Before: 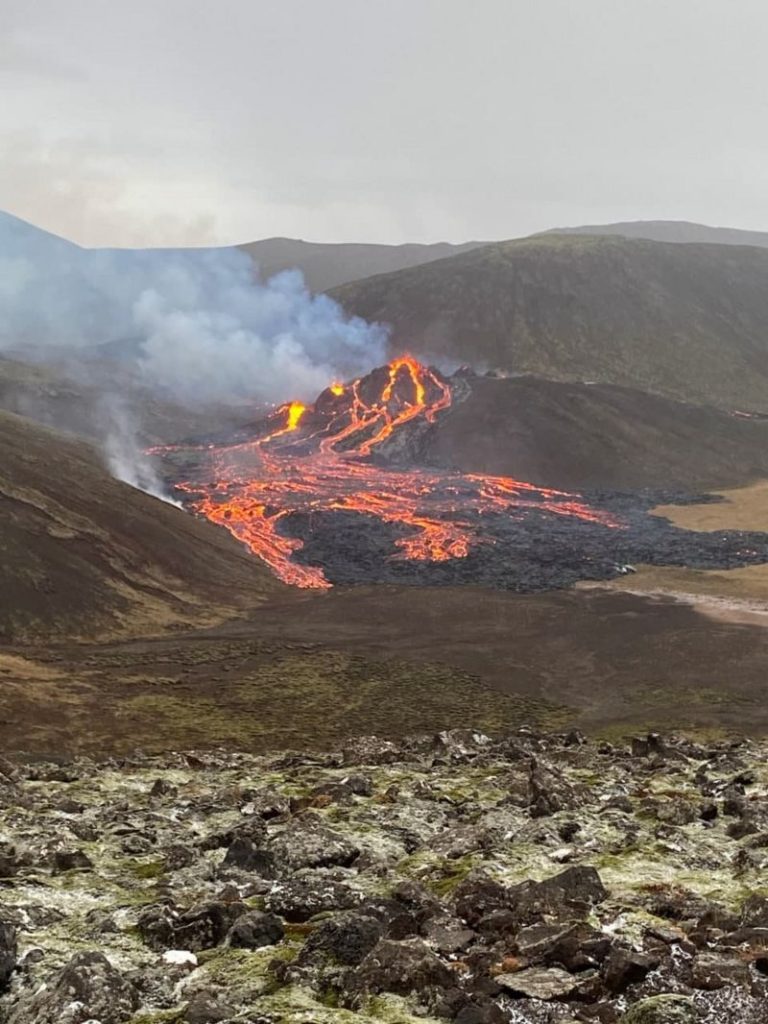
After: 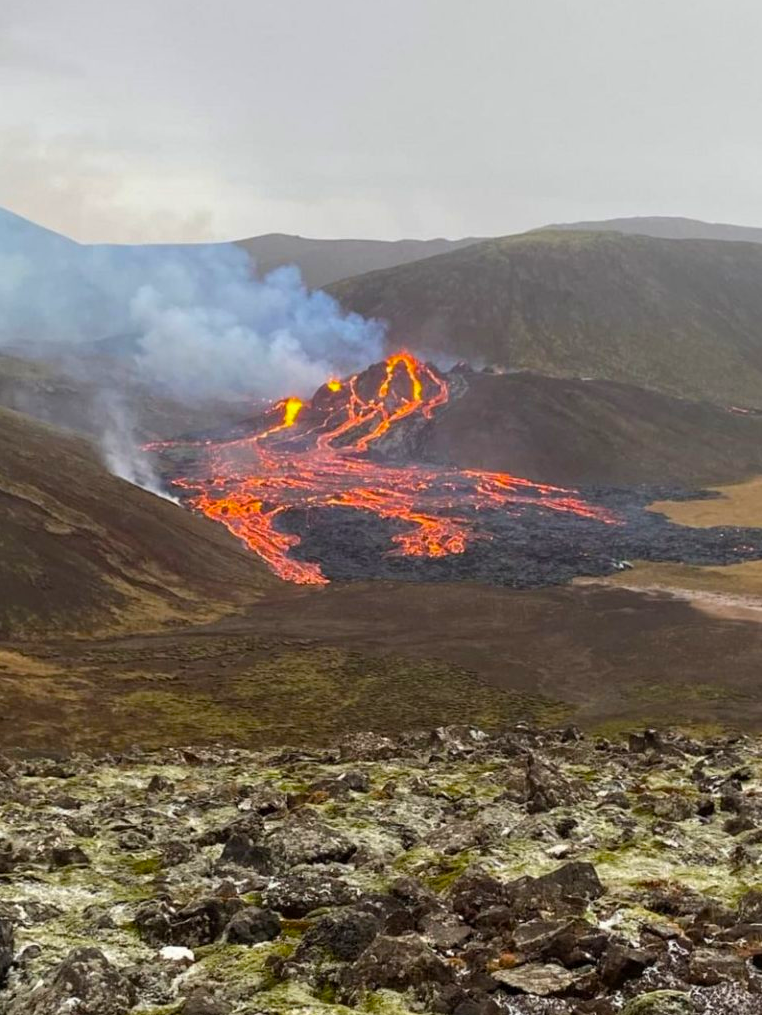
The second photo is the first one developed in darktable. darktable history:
color balance rgb: perceptual saturation grading › global saturation 25%, global vibrance 20%
crop: left 0.434%, top 0.485%, right 0.244%, bottom 0.386%
